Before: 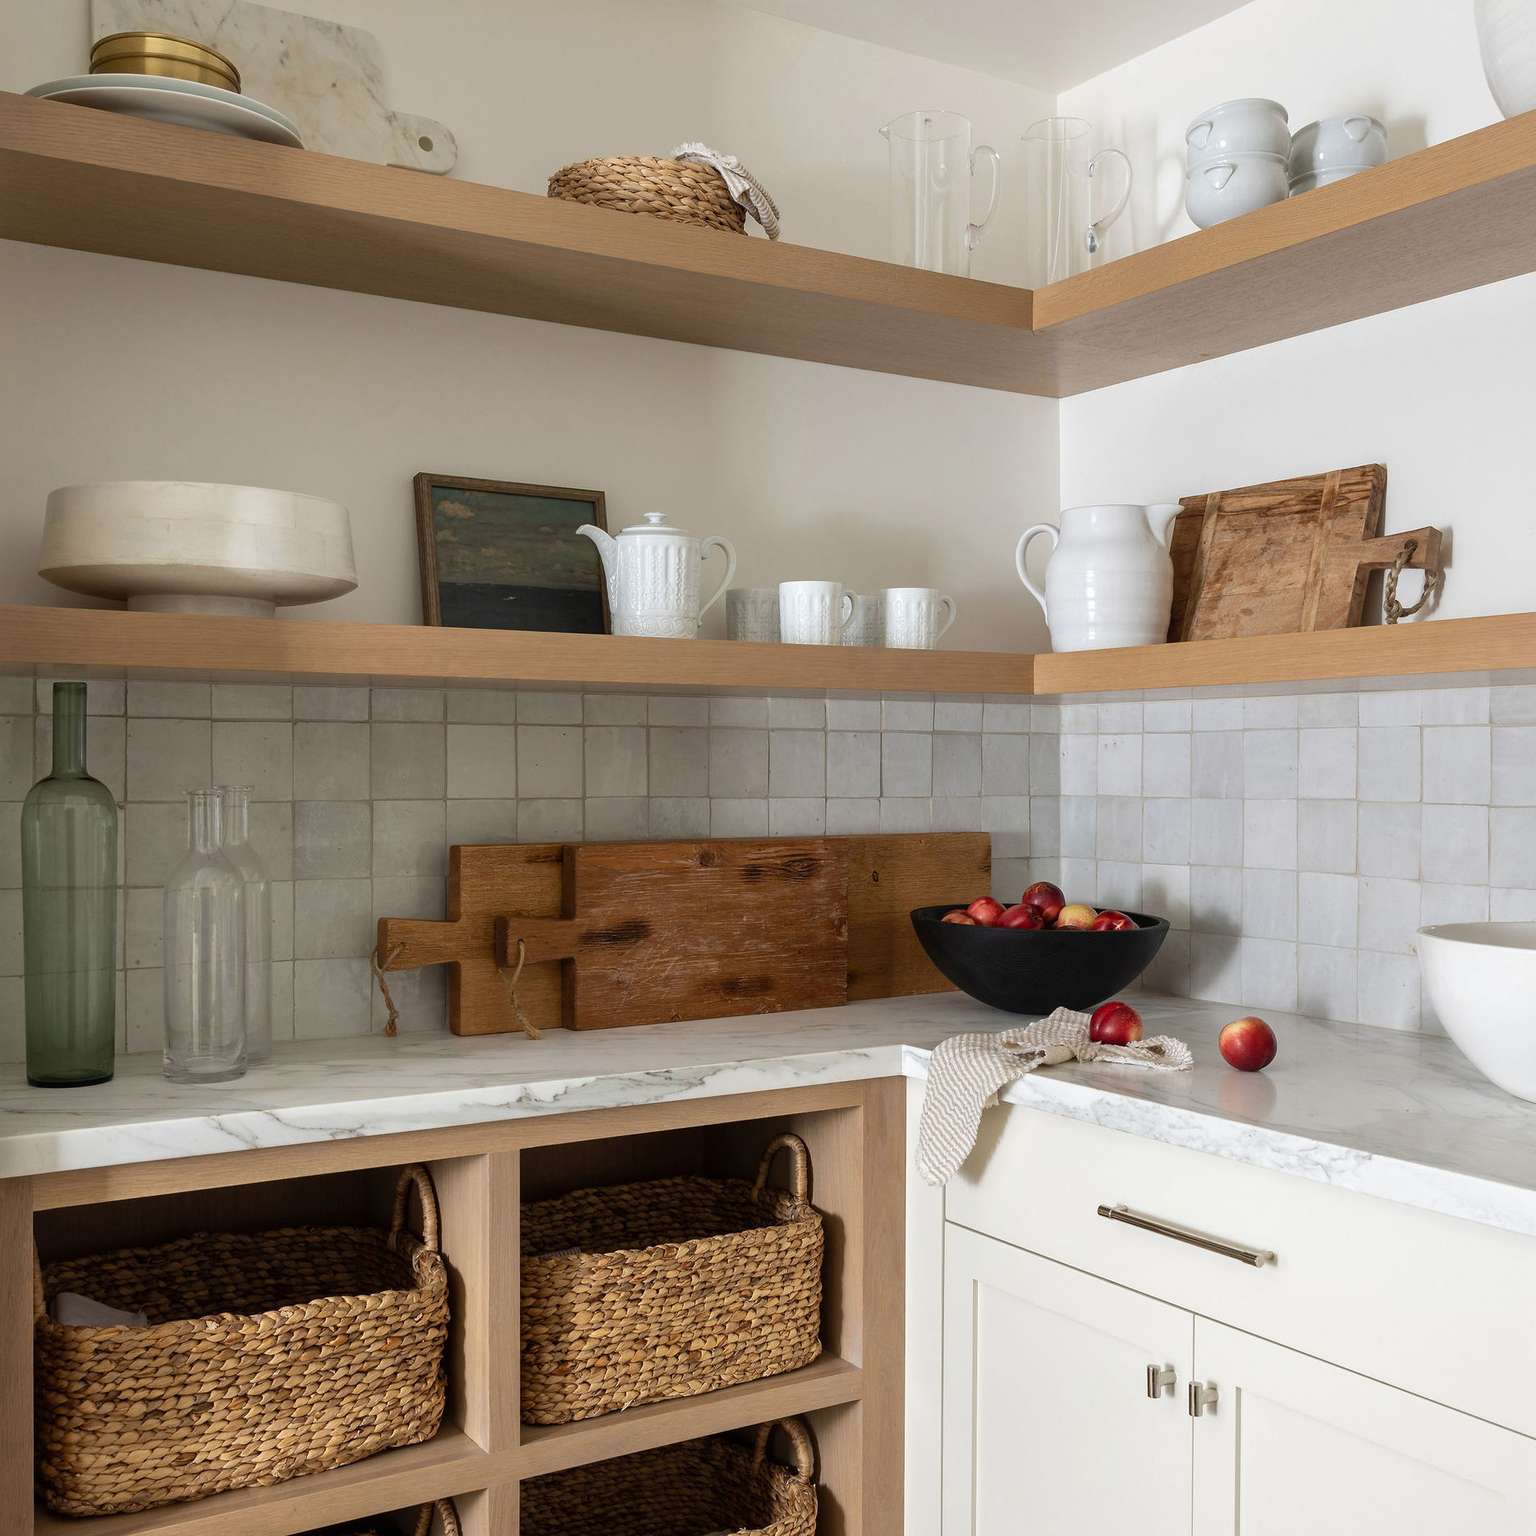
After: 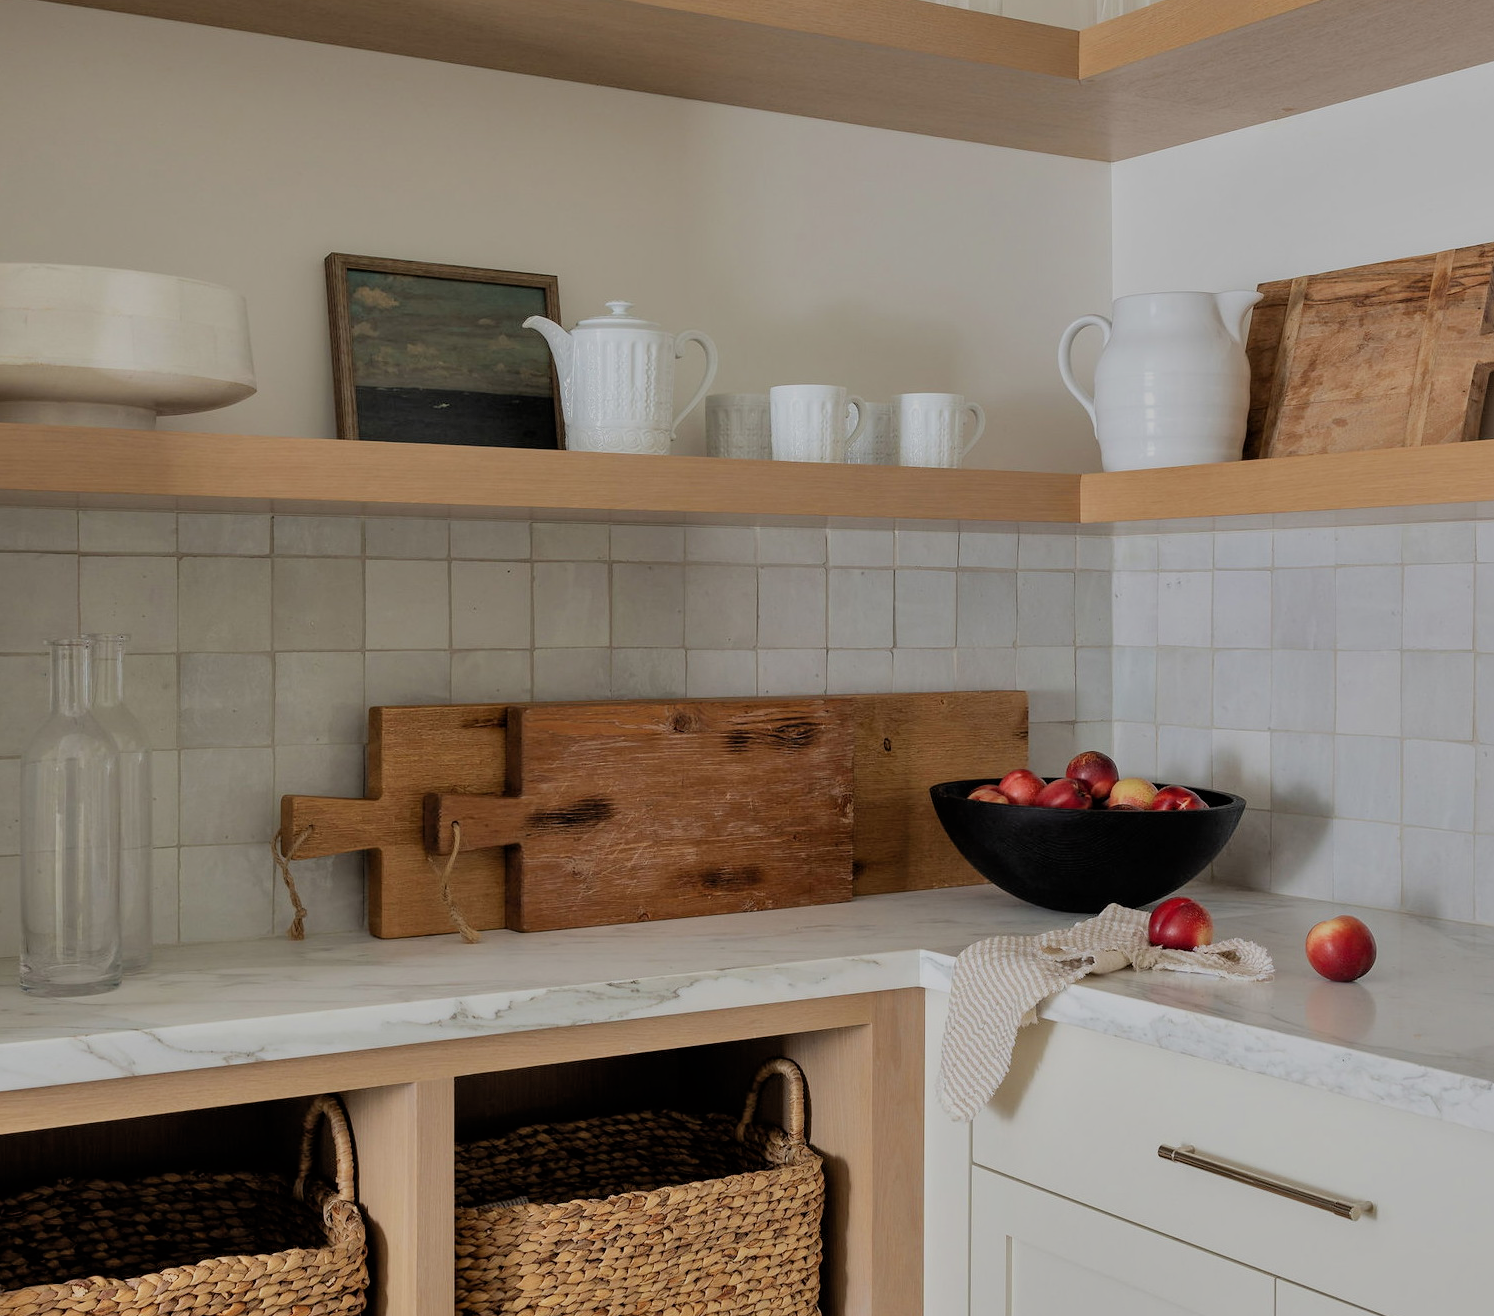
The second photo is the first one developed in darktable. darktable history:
crop: left 9.582%, top 17.29%, right 10.549%, bottom 12.352%
shadows and highlights: low approximation 0.01, soften with gaussian
filmic rgb: black relative exposure -6.56 EV, white relative exposure 4.73 EV, hardness 3.15, contrast 0.798, color science v6 (2022)
